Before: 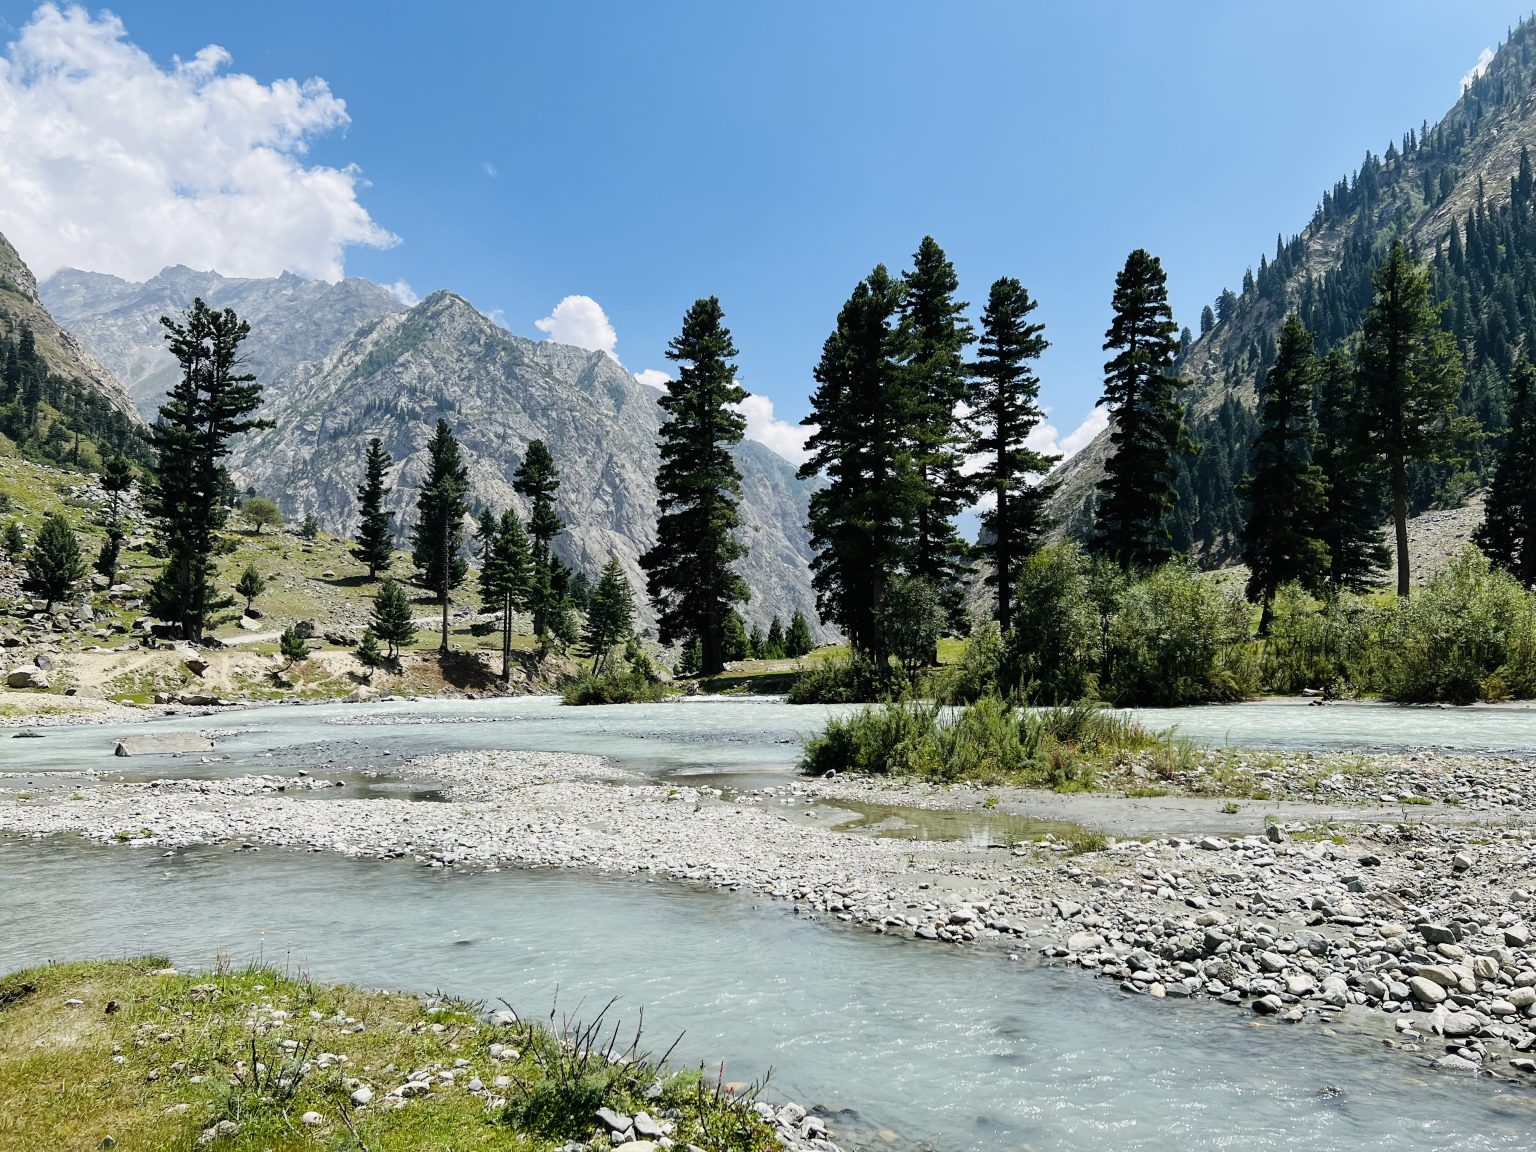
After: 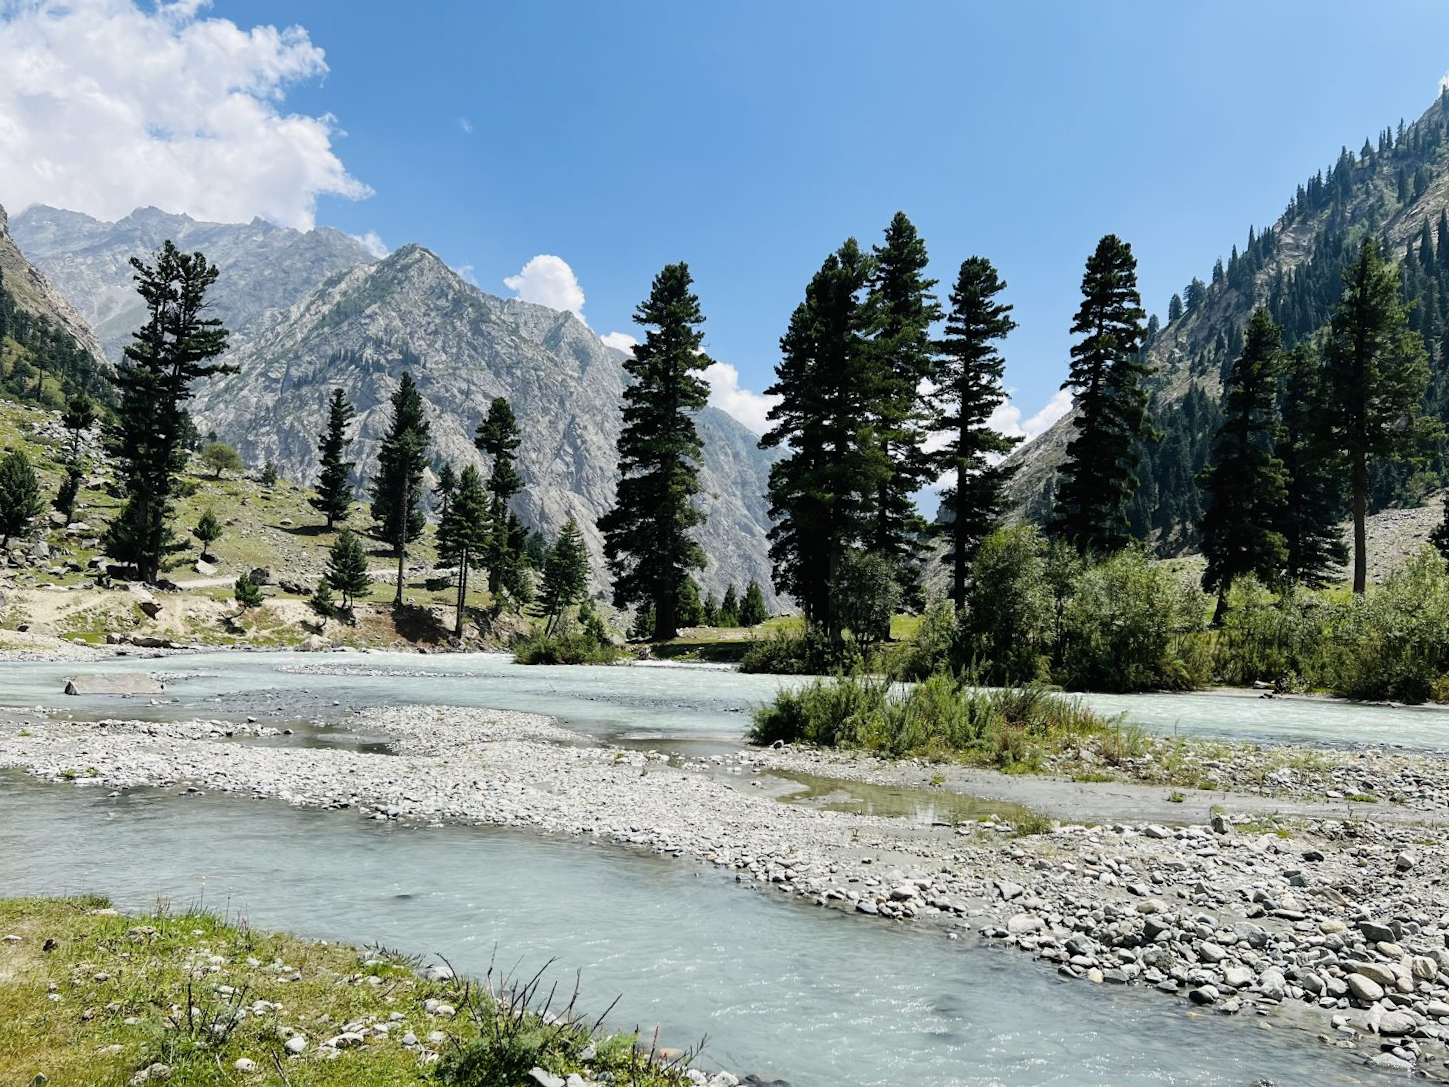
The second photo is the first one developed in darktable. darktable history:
crop and rotate: angle -2.61°
